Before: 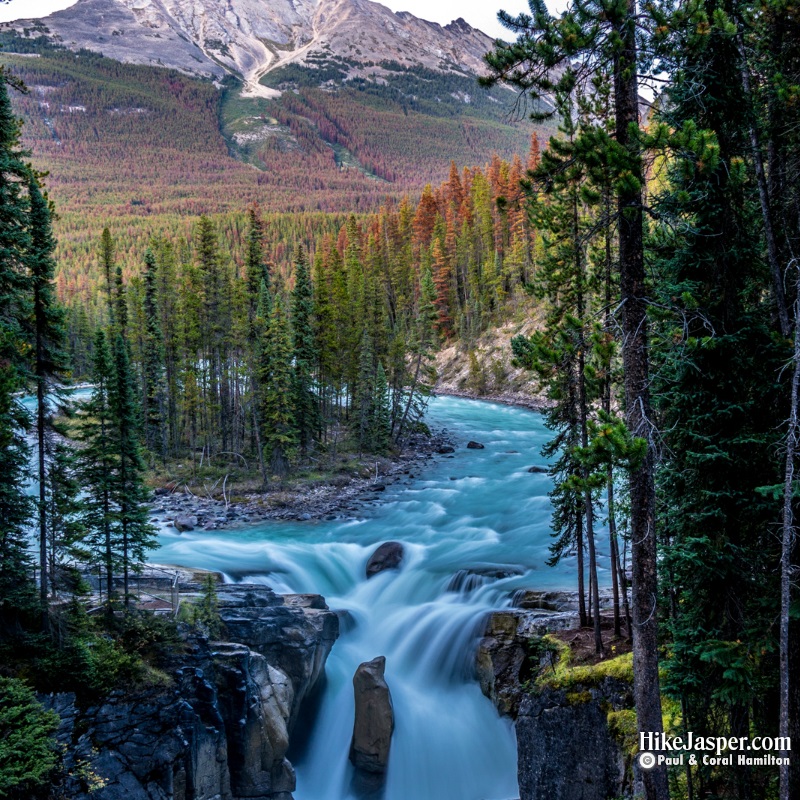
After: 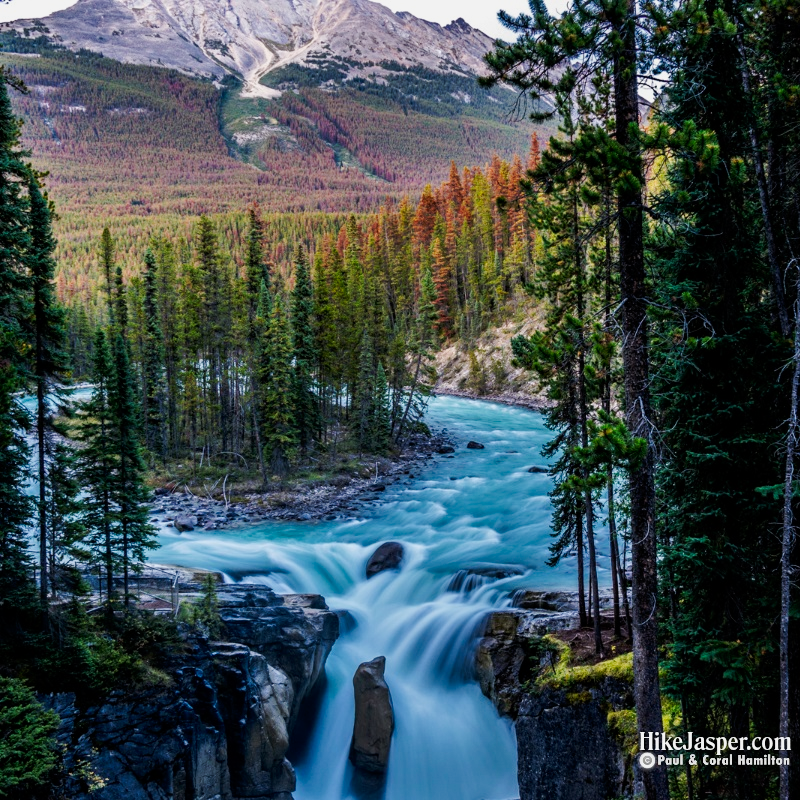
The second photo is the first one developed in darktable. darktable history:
tone curve: curves: ch0 [(0, 0) (0.068, 0.031) (0.175, 0.132) (0.337, 0.304) (0.498, 0.511) (0.748, 0.762) (0.993, 0.954)]; ch1 [(0, 0) (0.294, 0.184) (0.359, 0.34) (0.362, 0.35) (0.43, 0.41) (0.476, 0.457) (0.499, 0.5) (0.529, 0.523) (0.677, 0.762) (1, 1)]; ch2 [(0, 0) (0.431, 0.419) (0.495, 0.502) (0.524, 0.534) (0.557, 0.56) (0.634, 0.654) (0.728, 0.722) (1, 1)], preserve colors none
